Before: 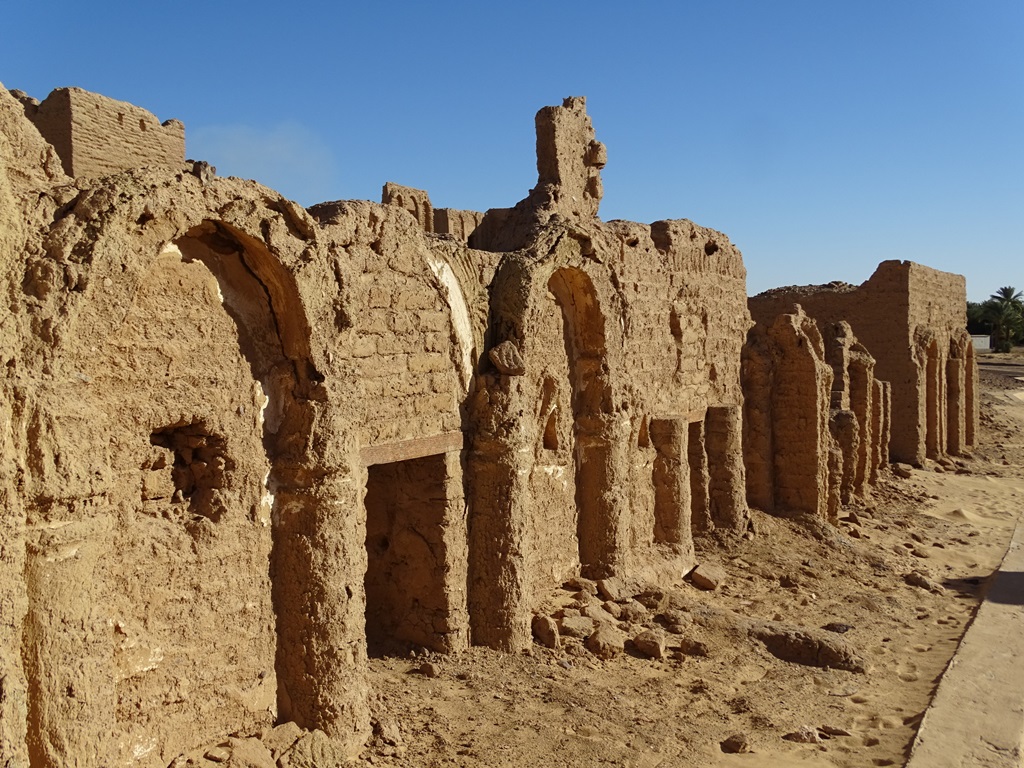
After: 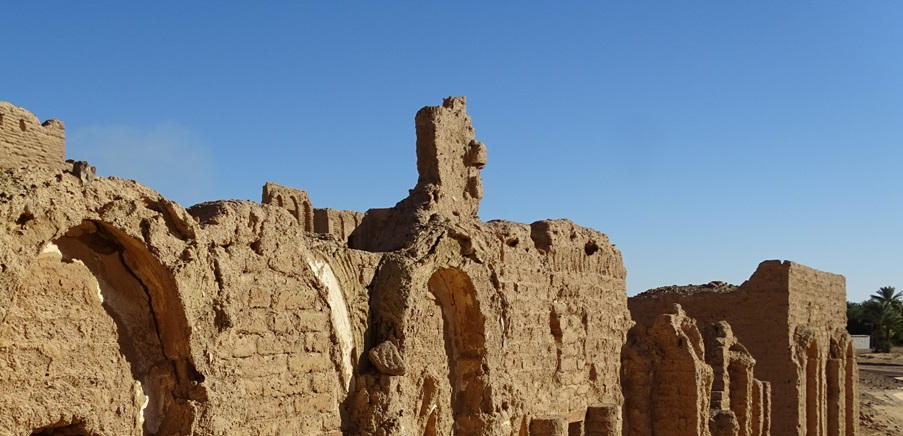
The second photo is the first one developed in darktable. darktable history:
crop and rotate: left 11.728%, bottom 43.13%
